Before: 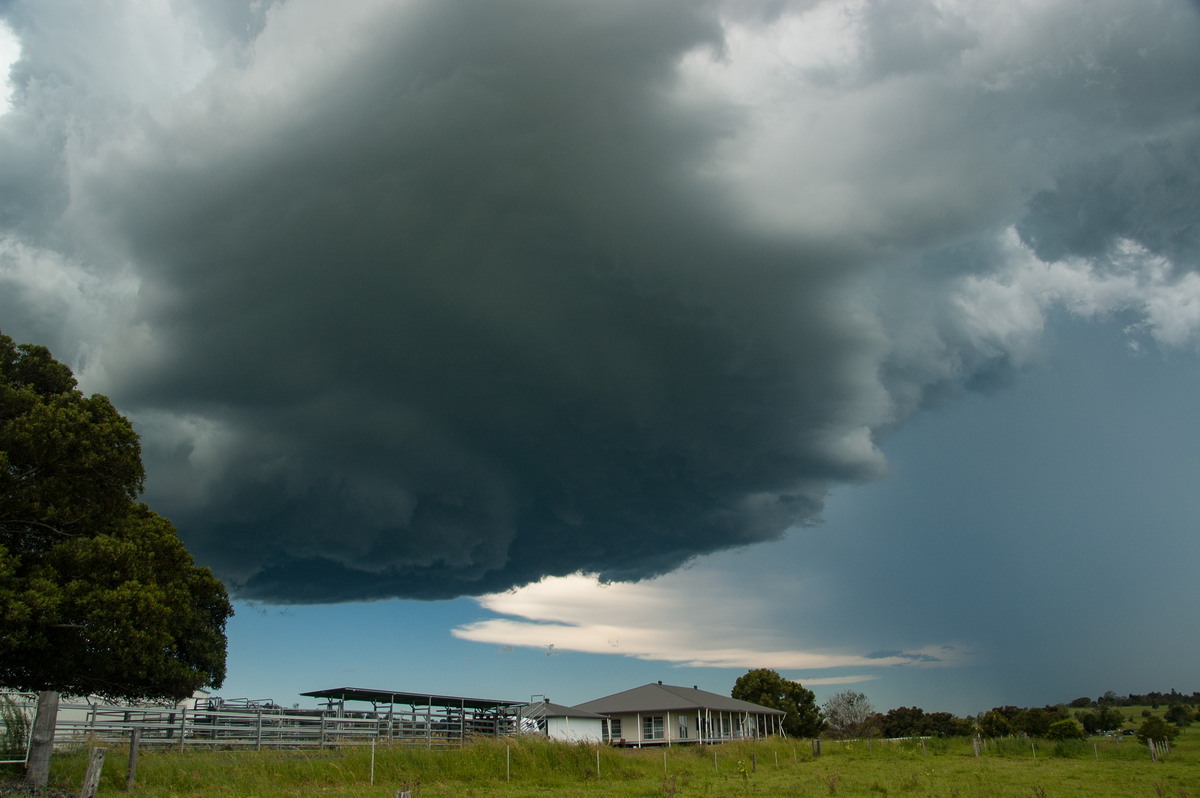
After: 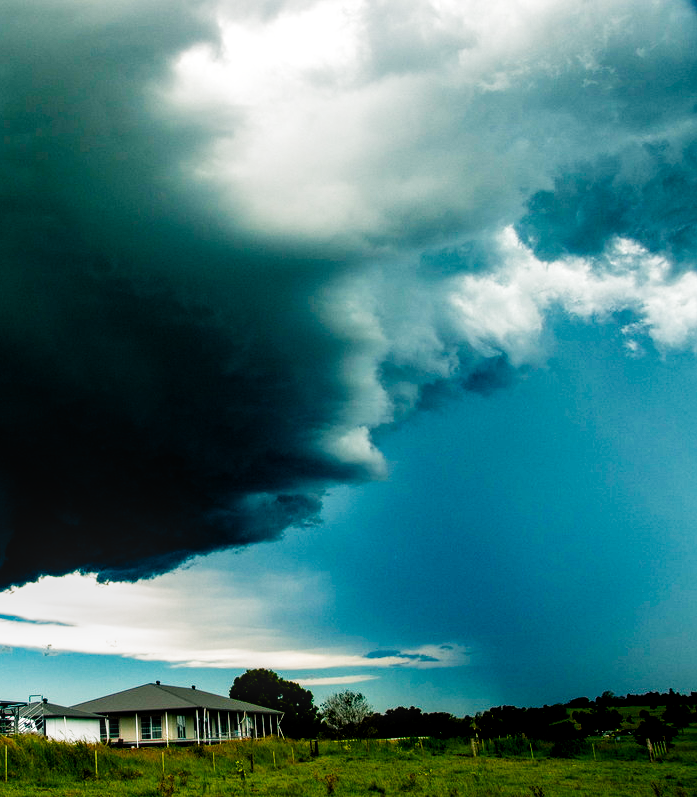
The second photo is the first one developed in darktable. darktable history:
color balance rgb: power › luminance -7.662%, power › chroma 1.107%, power › hue 217.16°, highlights gain › chroma 3.039%, highlights gain › hue 77.6°, linear chroma grading › global chroma 15.295%, perceptual saturation grading › global saturation 15.055%, global vibrance 9.865%, contrast 14.859%, saturation formula JzAzBz (2021)
exposure: black level correction 0, exposure 0.499 EV, compensate highlight preservation false
local contrast: on, module defaults
contrast brightness saturation: contrast 0.044, saturation 0.151
crop: left 41.848%
filmic rgb: black relative exposure -5.31 EV, white relative exposure 2.85 EV, dynamic range scaling -37.14%, hardness 3.99, contrast 1.612, highlights saturation mix -0.757%, preserve chrominance no, color science v5 (2021), iterations of high-quality reconstruction 10
